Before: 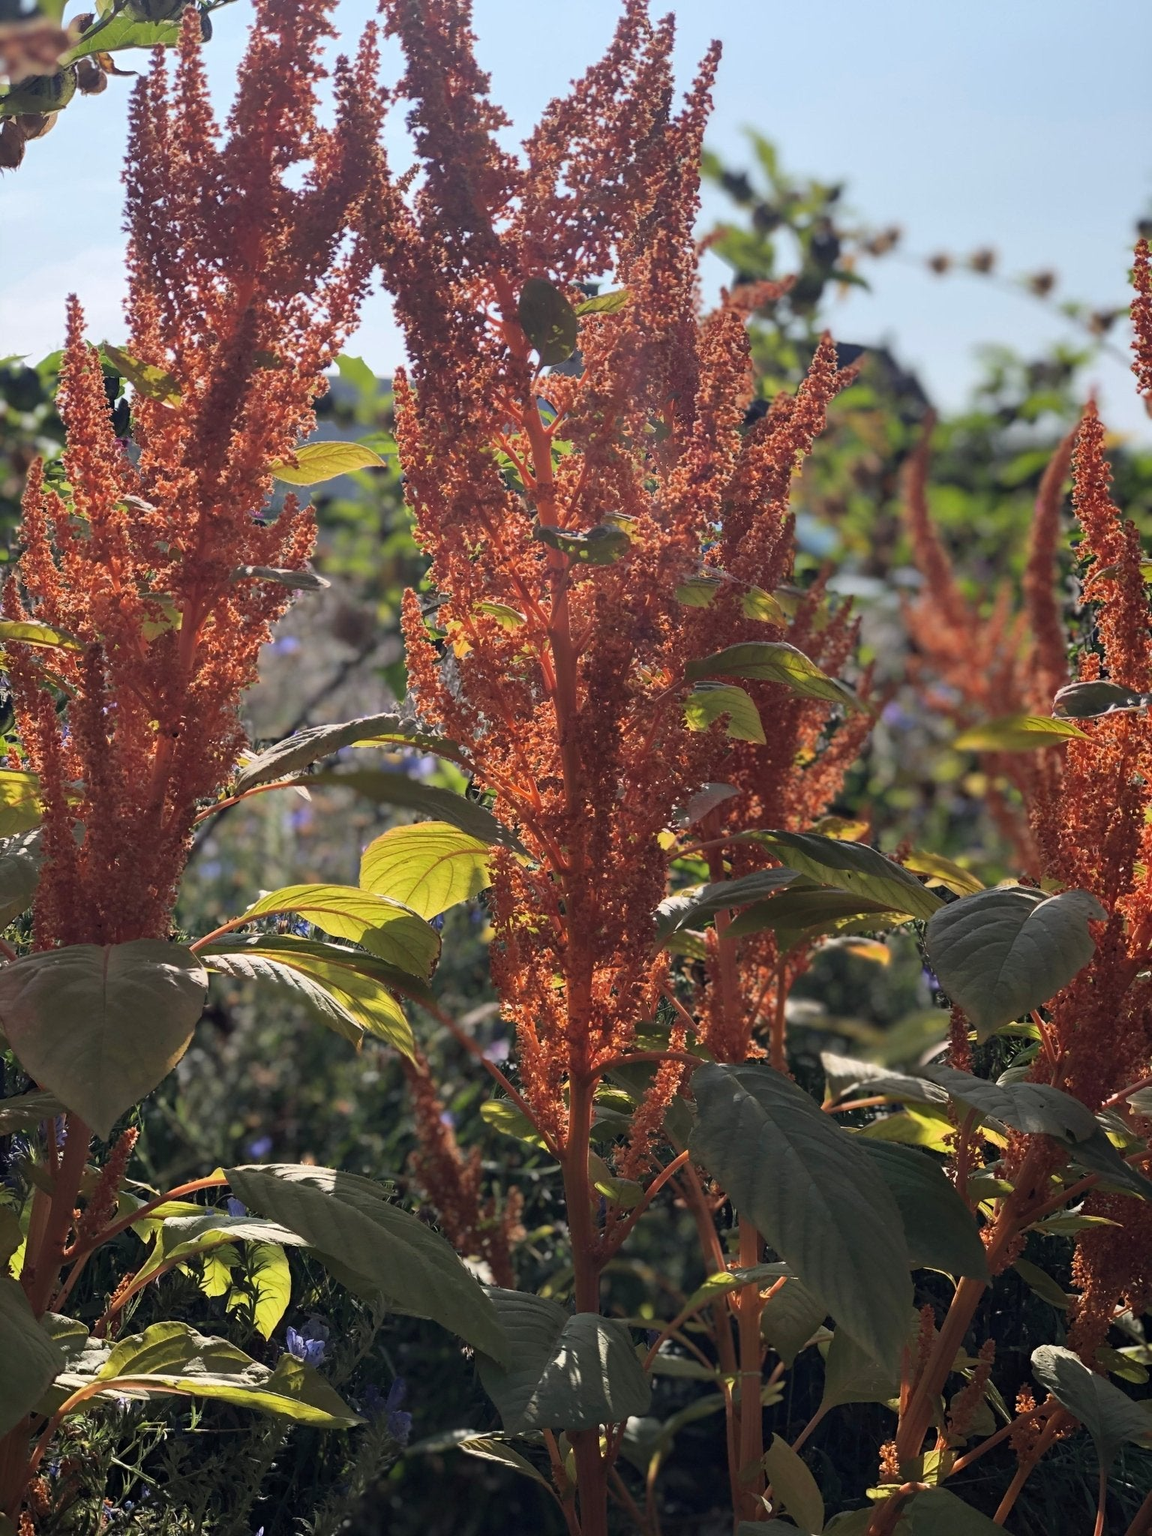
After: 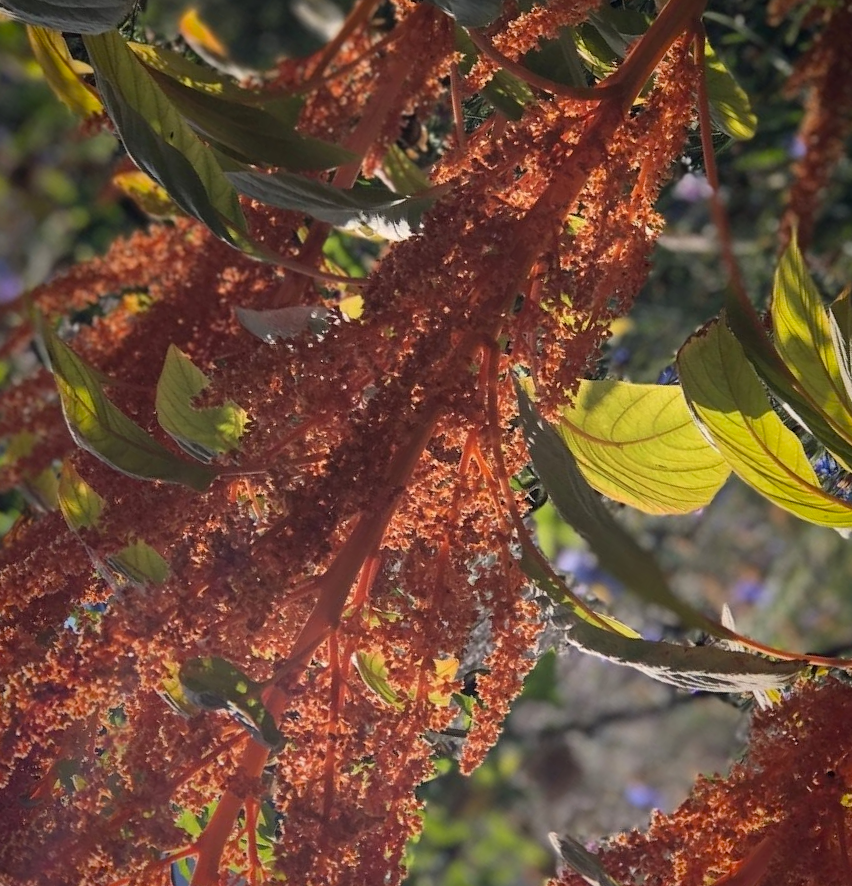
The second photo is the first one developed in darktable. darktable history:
crop and rotate: angle 147.74°, left 9.167%, top 15.64%, right 4.408%, bottom 16.955%
vignetting: fall-off start 71.99%, fall-off radius 107.33%, saturation 0.367, width/height ratio 0.726, unbound false
